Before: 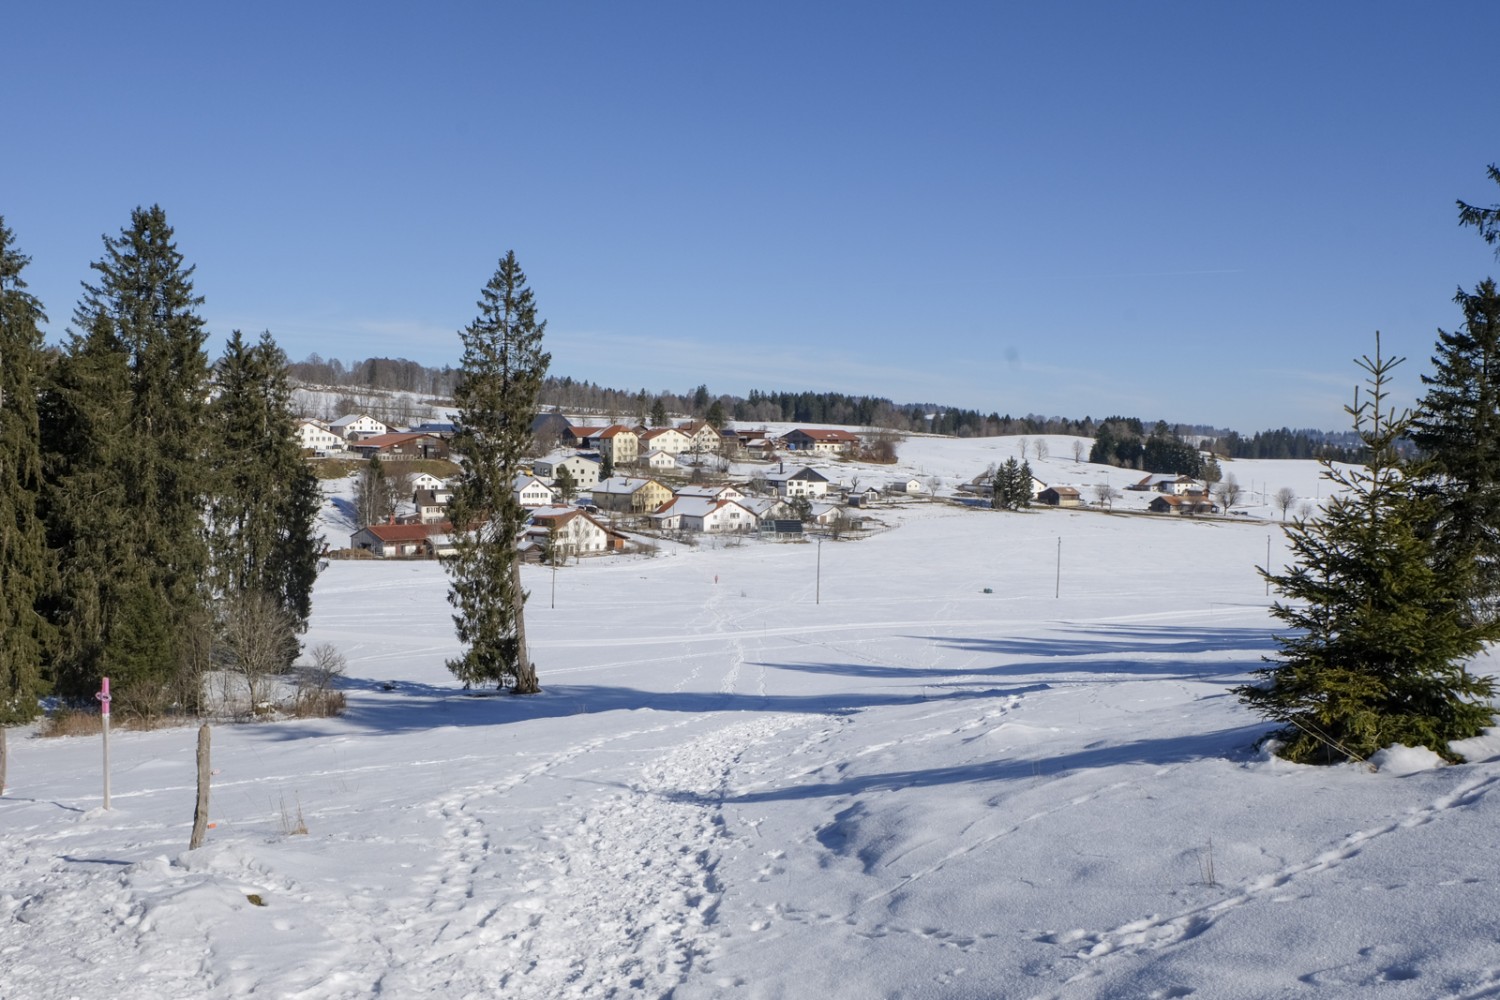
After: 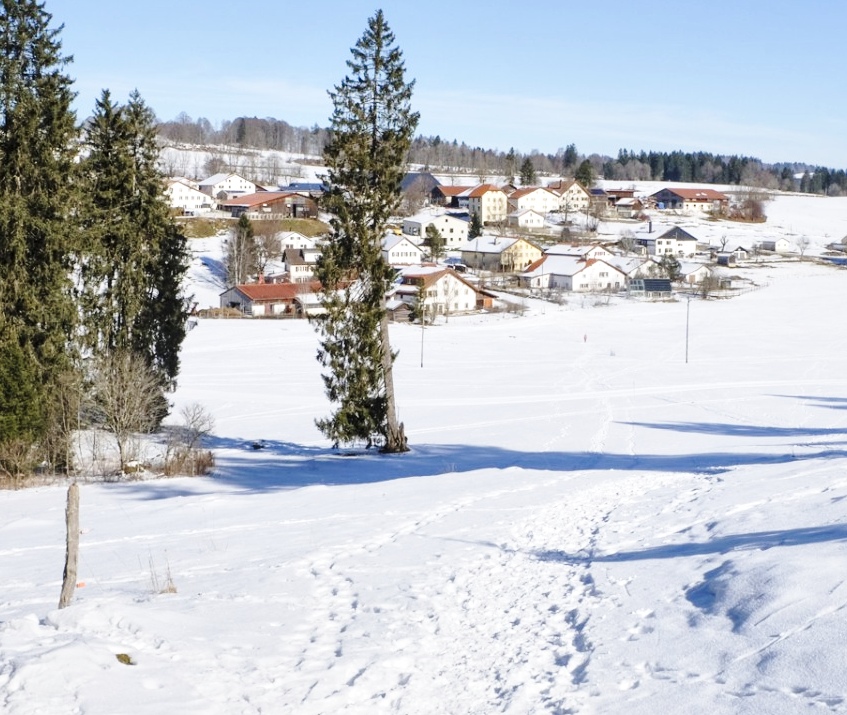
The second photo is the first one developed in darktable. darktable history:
contrast brightness saturation: contrast 0.048, brightness 0.063, saturation 0.009
crop: left 8.78%, top 24.193%, right 34.739%, bottom 4.293%
local contrast: mode bilateral grid, contrast 19, coarseness 50, detail 132%, midtone range 0.2
base curve: curves: ch0 [(0, 0) (0.028, 0.03) (0.121, 0.232) (0.46, 0.748) (0.859, 0.968) (1, 1)], preserve colors none
